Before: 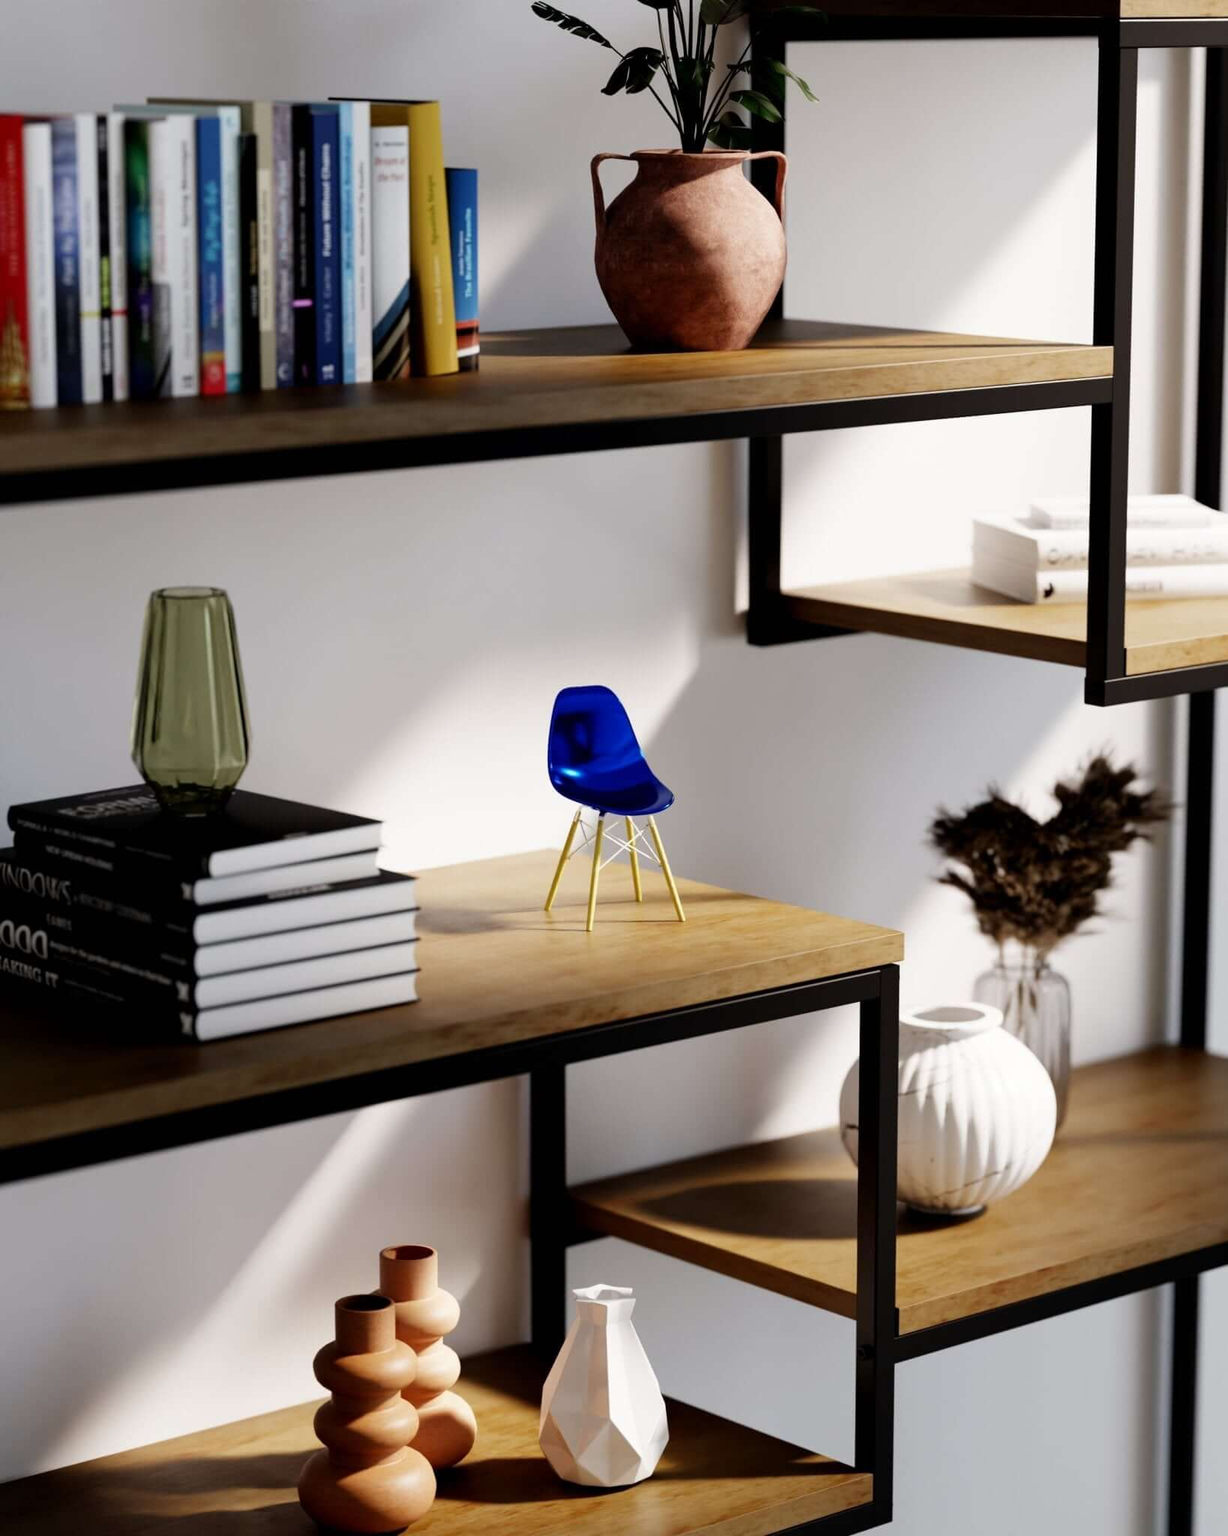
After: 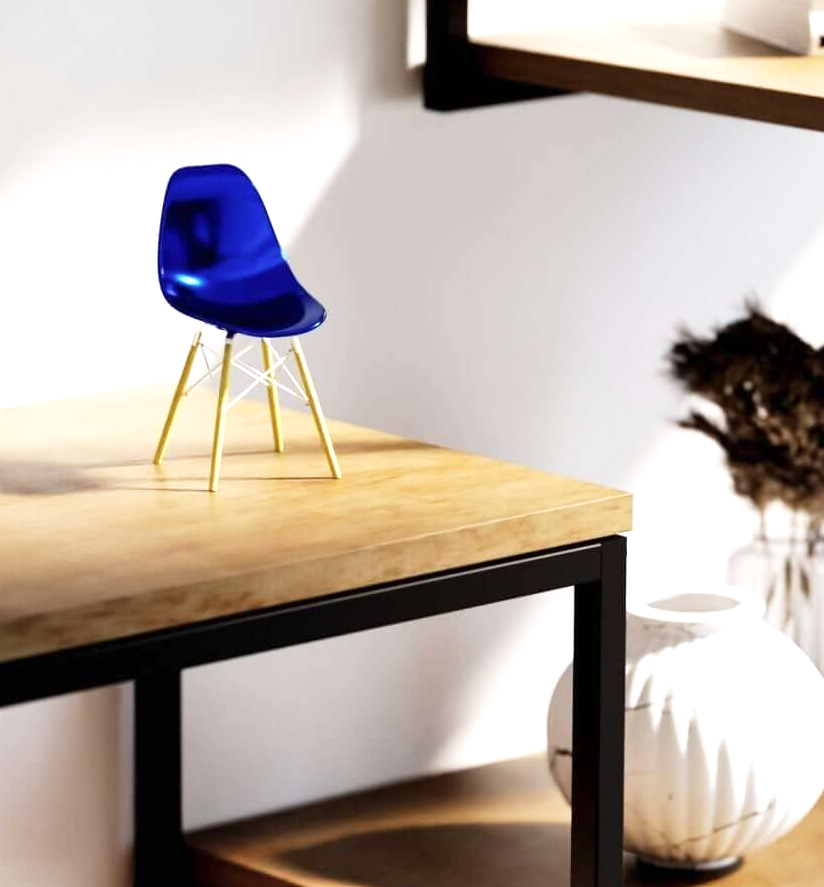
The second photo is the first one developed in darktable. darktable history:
color correction: highlights a* -0.182, highlights b* -0.124
shadows and highlights: radius 110.86, shadows 51.09, white point adjustment 9.16, highlights -4.17, highlights color adjustment 32.2%, soften with gaussian
base curve: curves: ch0 [(0, 0) (0.088, 0.125) (0.176, 0.251) (0.354, 0.501) (0.613, 0.749) (1, 0.877)], preserve colors none
crop: left 35.03%, top 36.625%, right 14.663%, bottom 20.057%
